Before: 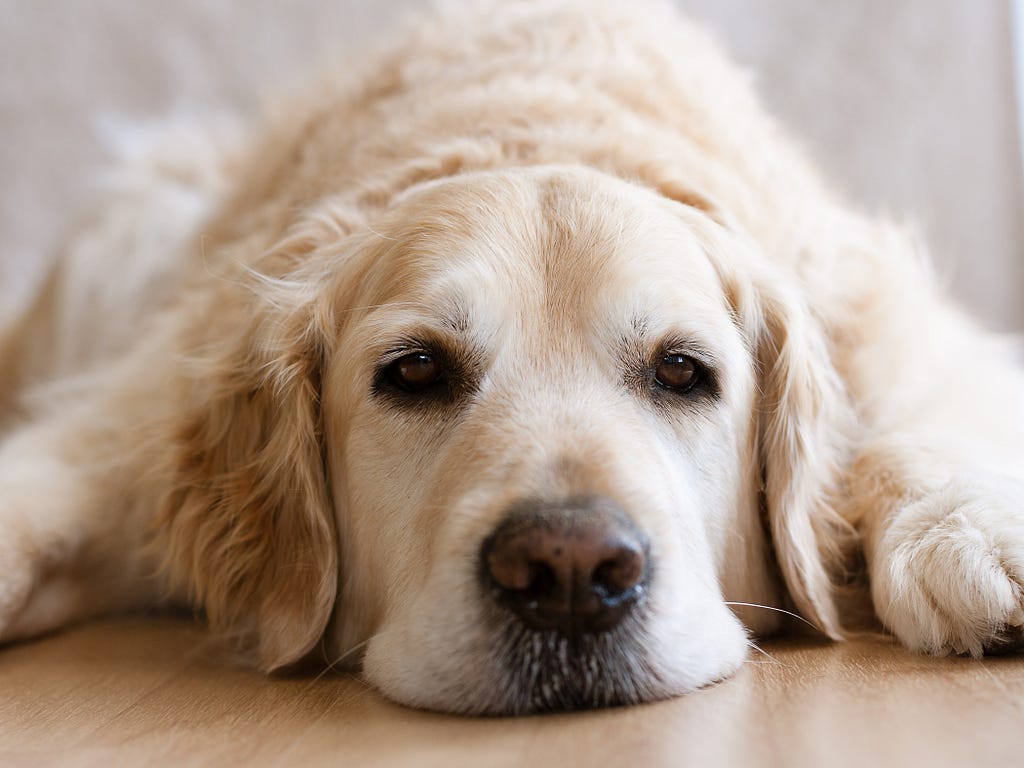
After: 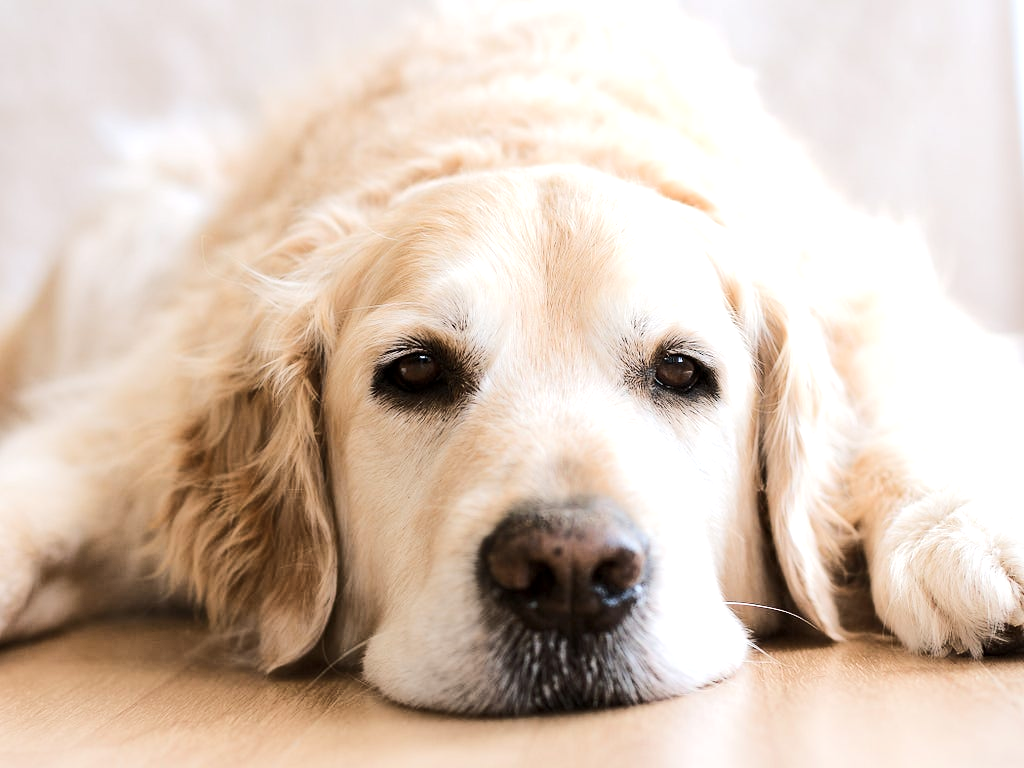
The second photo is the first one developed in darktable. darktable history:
color correction: saturation 0.8
exposure: black level correction 0.001, exposure 0.5 EV, compensate exposure bias true, compensate highlight preservation false
rgb curve: curves: ch0 [(0, 0) (0.284, 0.292) (0.505, 0.644) (1, 1)]; ch1 [(0, 0) (0.284, 0.292) (0.505, 0.644) (1, 1)]; ch2 [(0, 0) (0.284, 0.292) (0.505, 0.644) (1, 1)], compensate middle gray true
